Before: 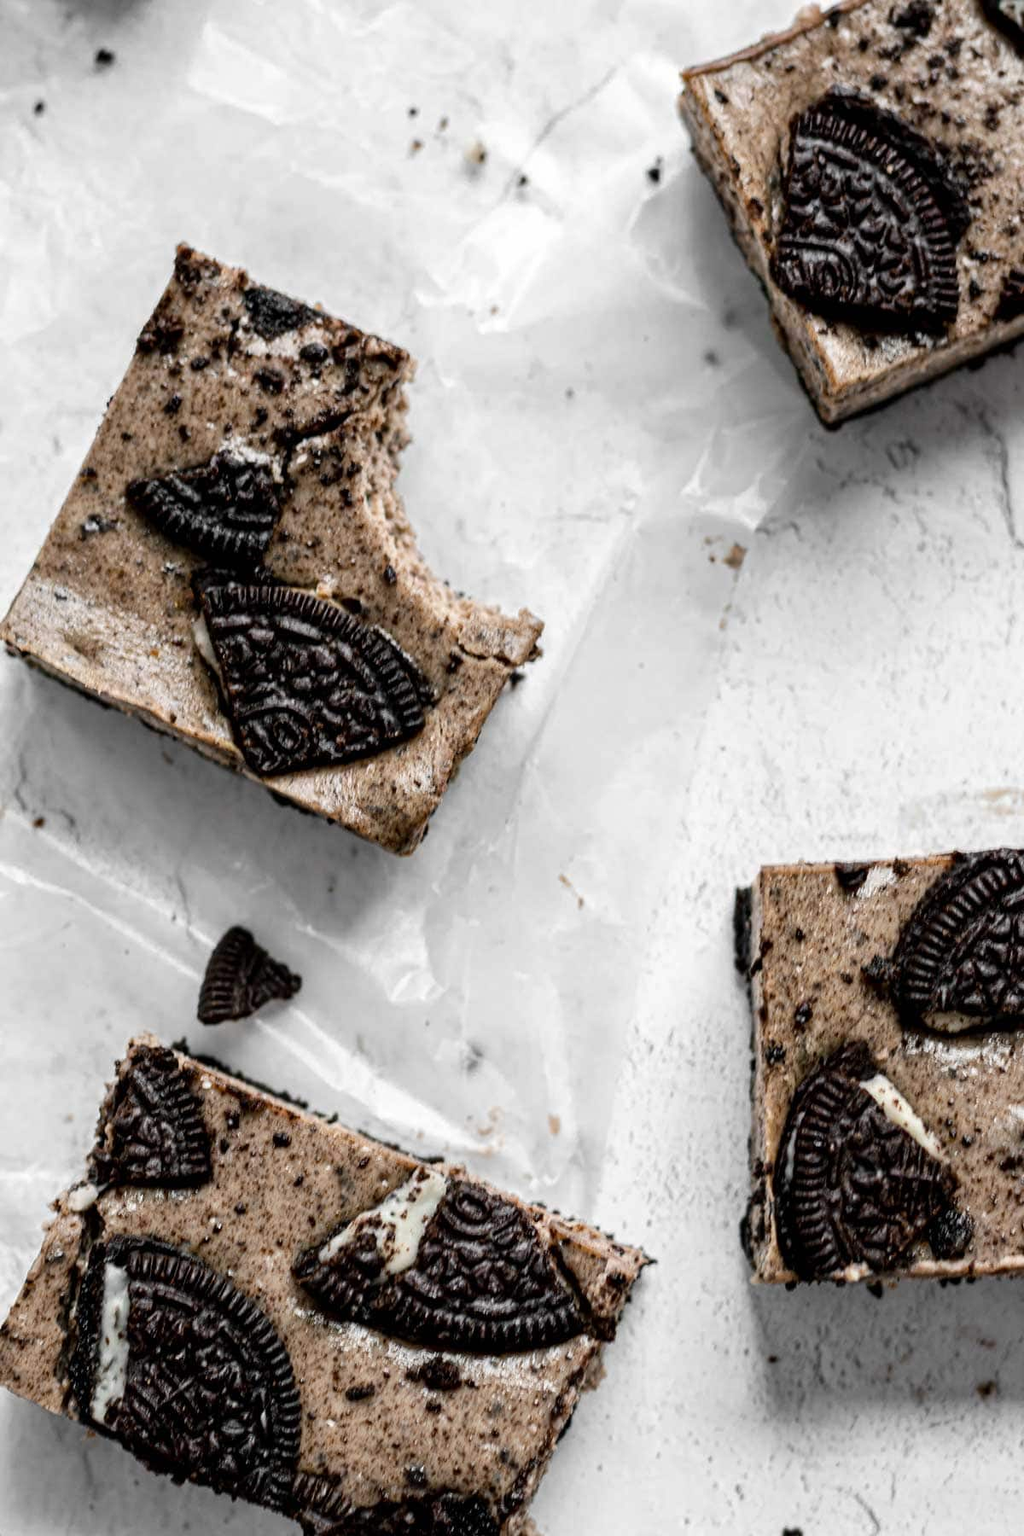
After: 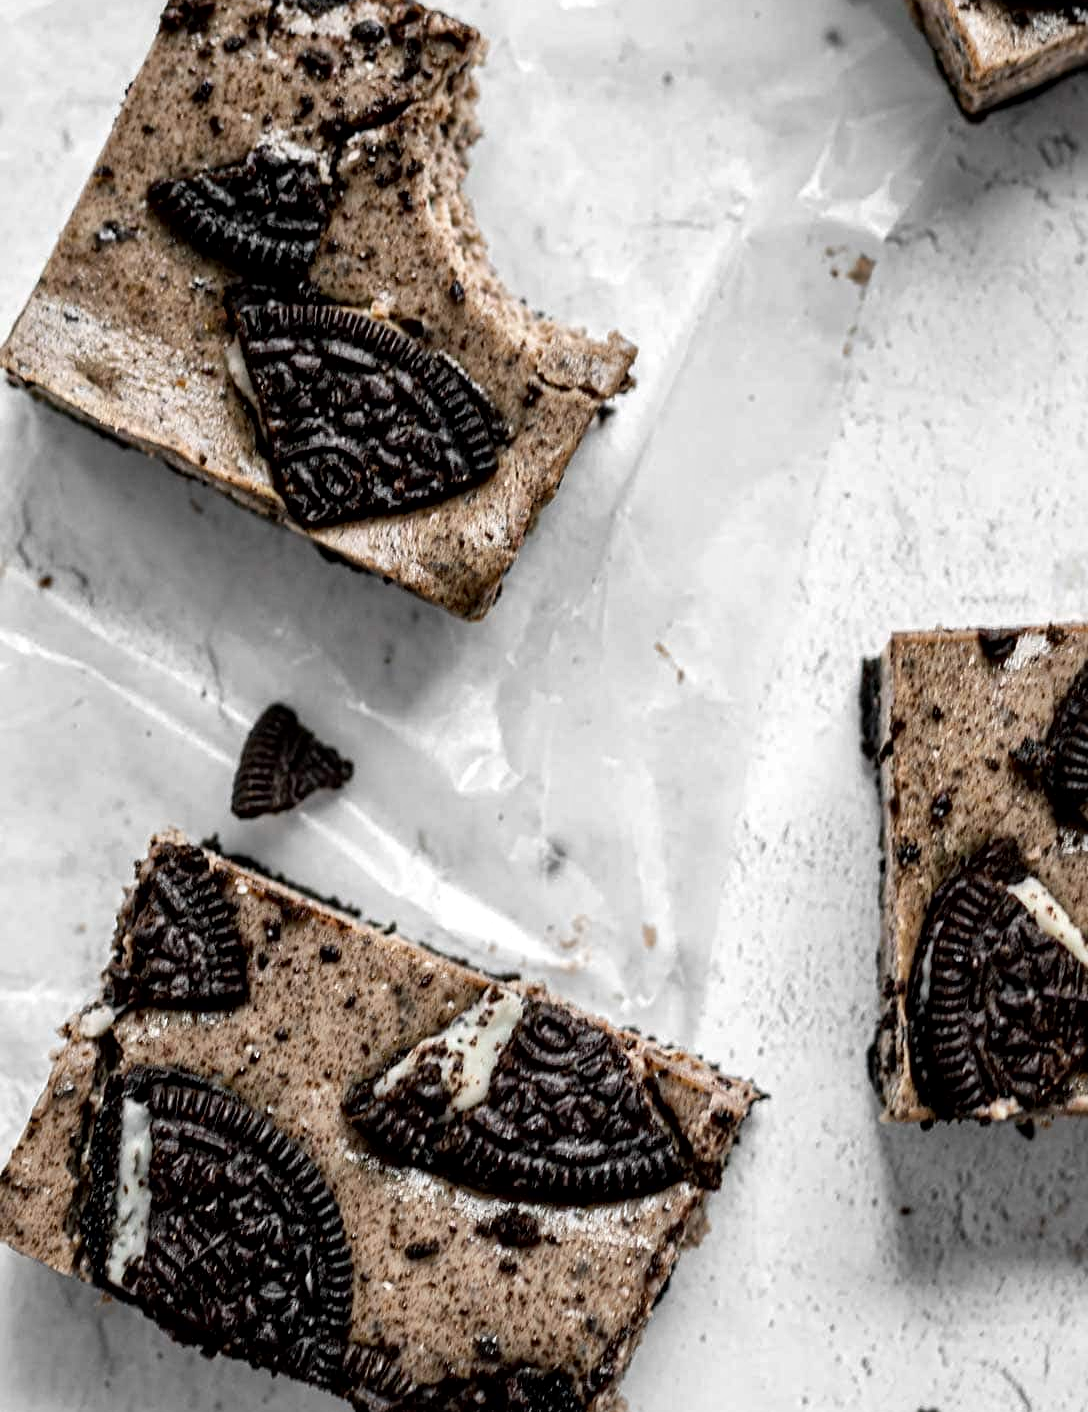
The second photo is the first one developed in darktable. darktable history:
local contrast: mode bilateral grid, contrast 20, coarseness 50, detail 141%, midtone range 0.2
crop: top 21.231%, right 9.328%, bottom 0.296%
sharpen: amount 0.211
